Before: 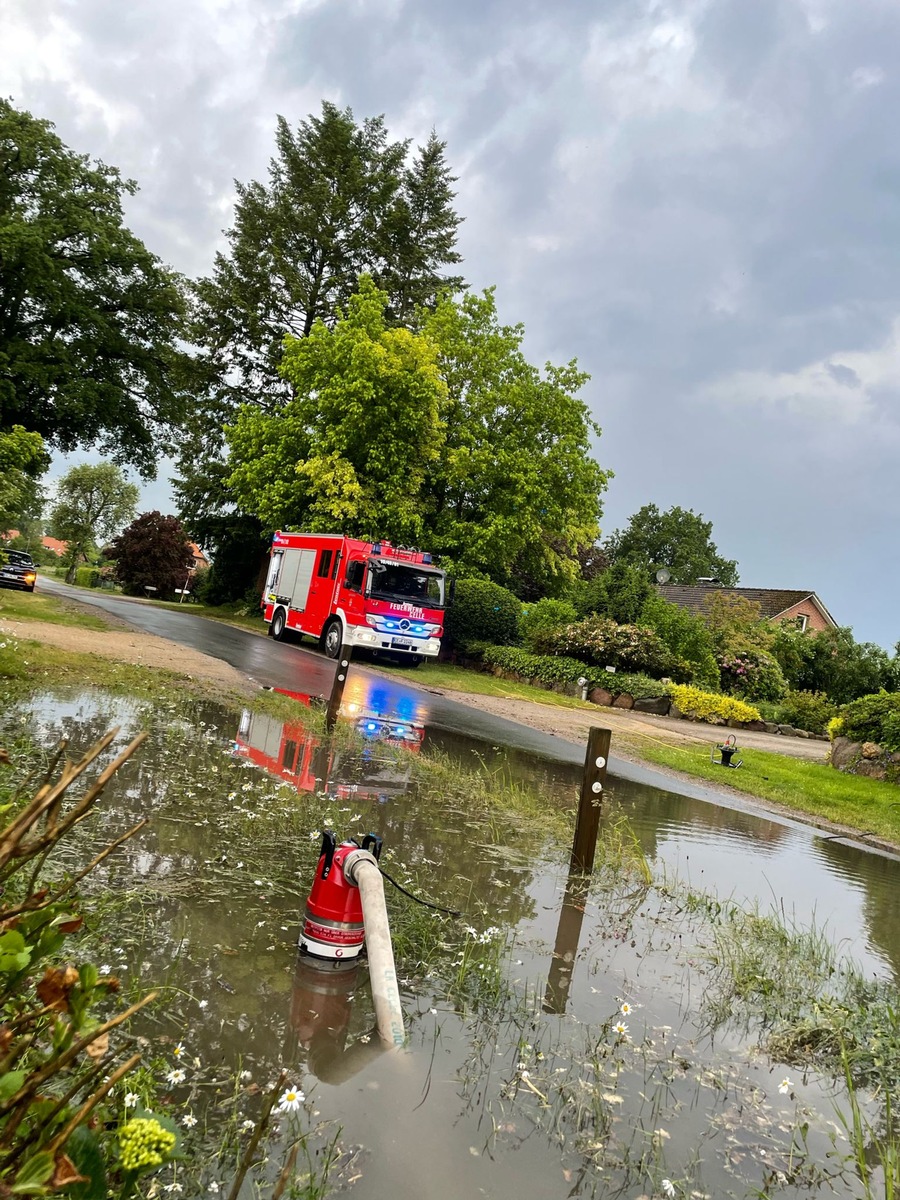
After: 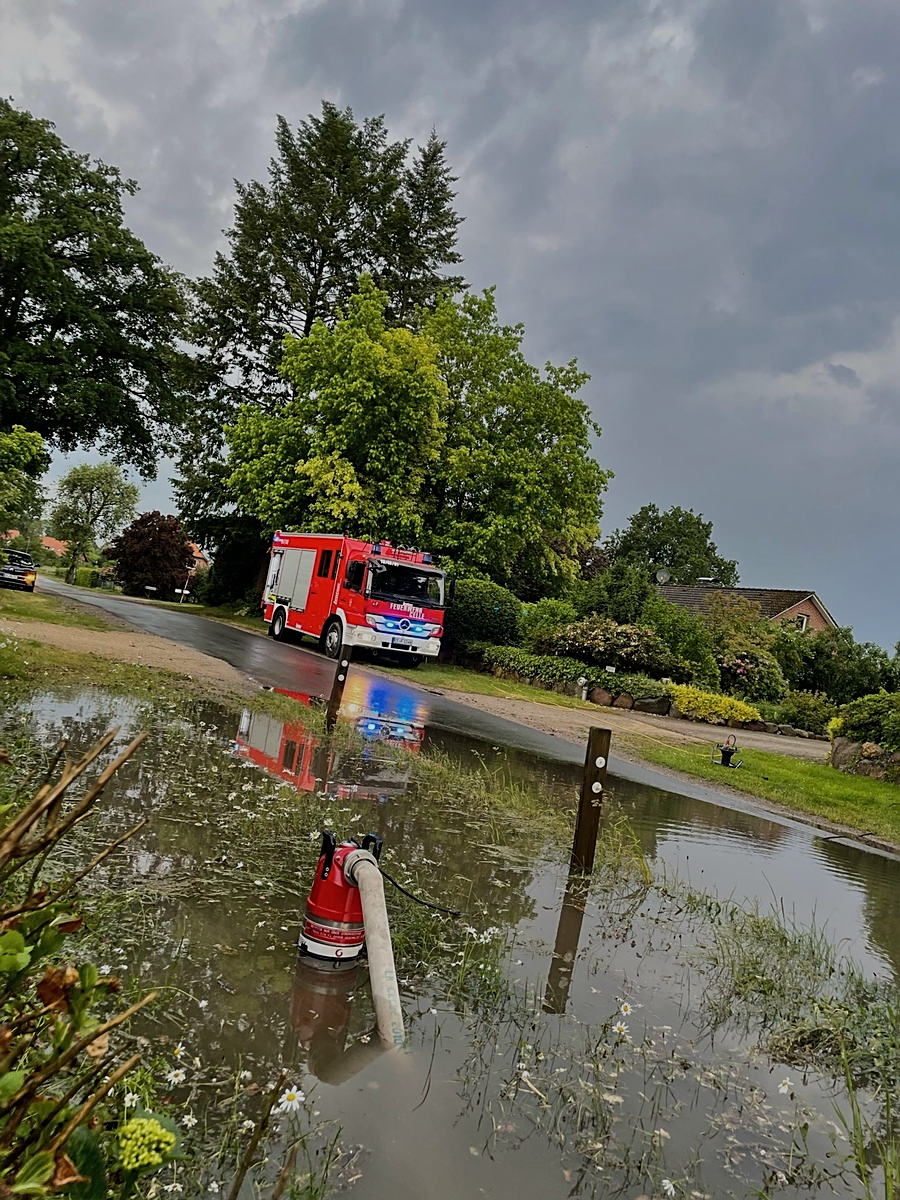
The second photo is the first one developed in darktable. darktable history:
exposure: exposure -0.962 EV, compensate highlight preservation false
shadows and highlights: soften with gaussian
sharpen: on, module defaults
